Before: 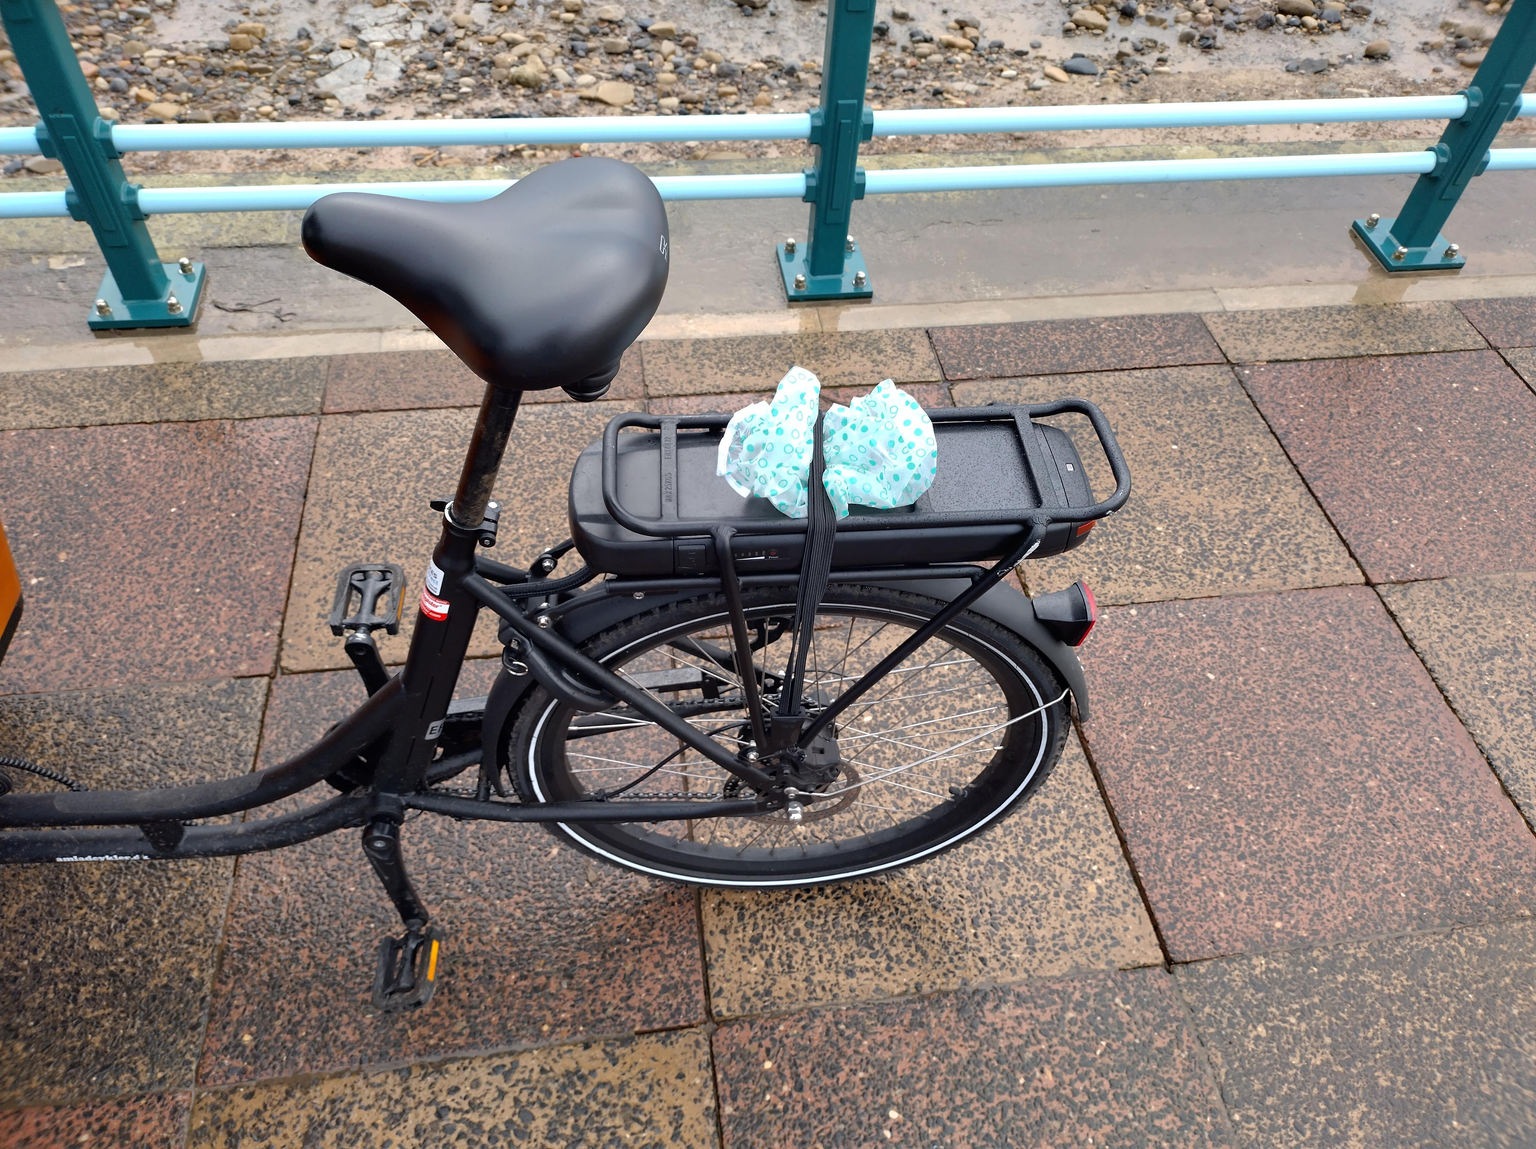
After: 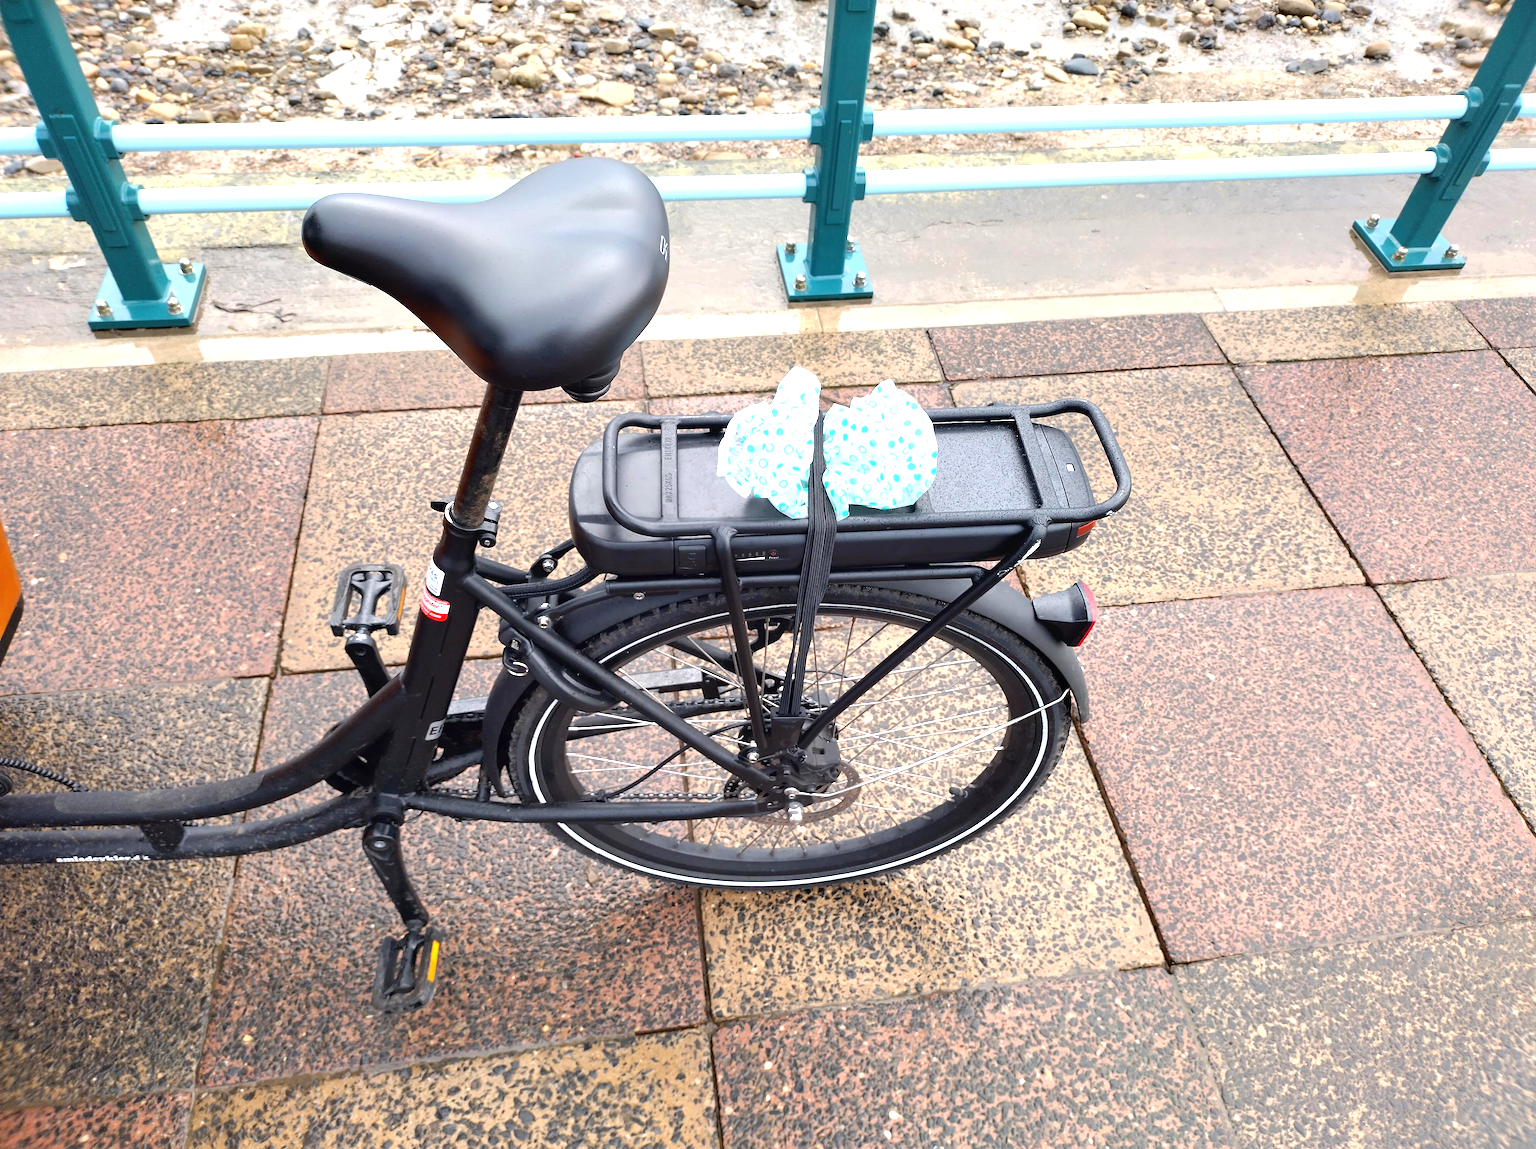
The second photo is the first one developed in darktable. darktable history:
exposure: black level correction 0, exposure 1 EV, compensate exposure bias true, compensate highlight preservation false
tone equalizer: on, module defaults
